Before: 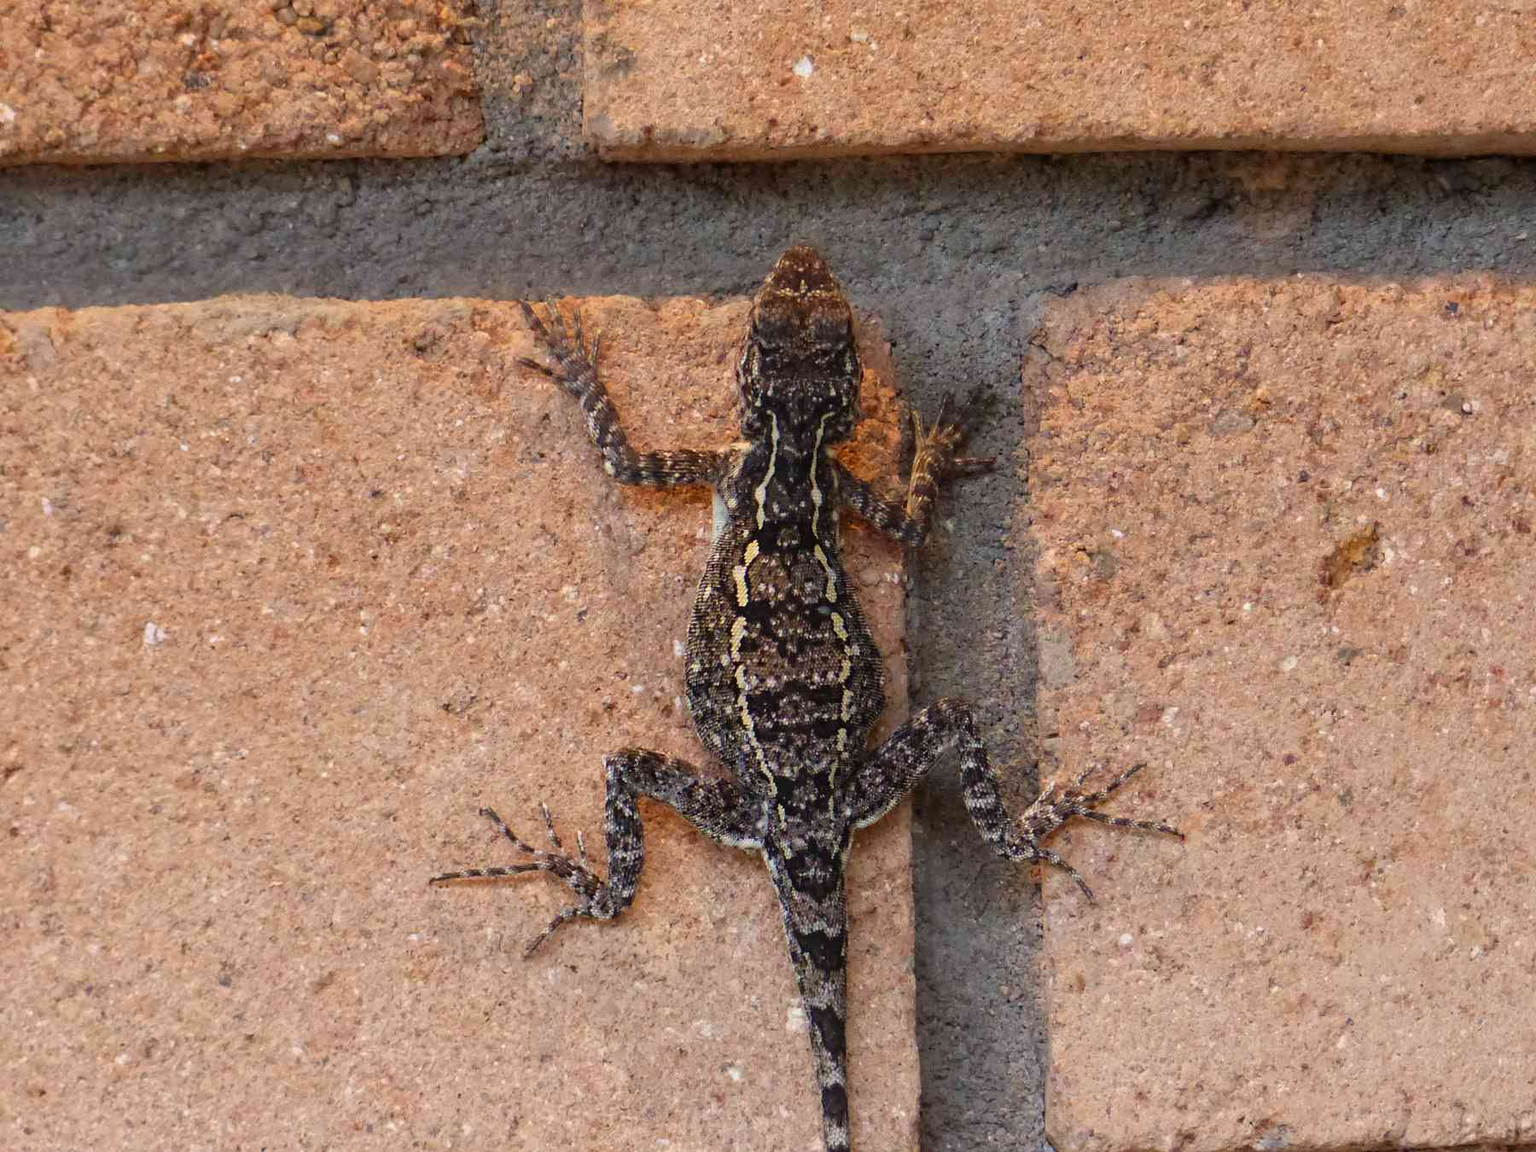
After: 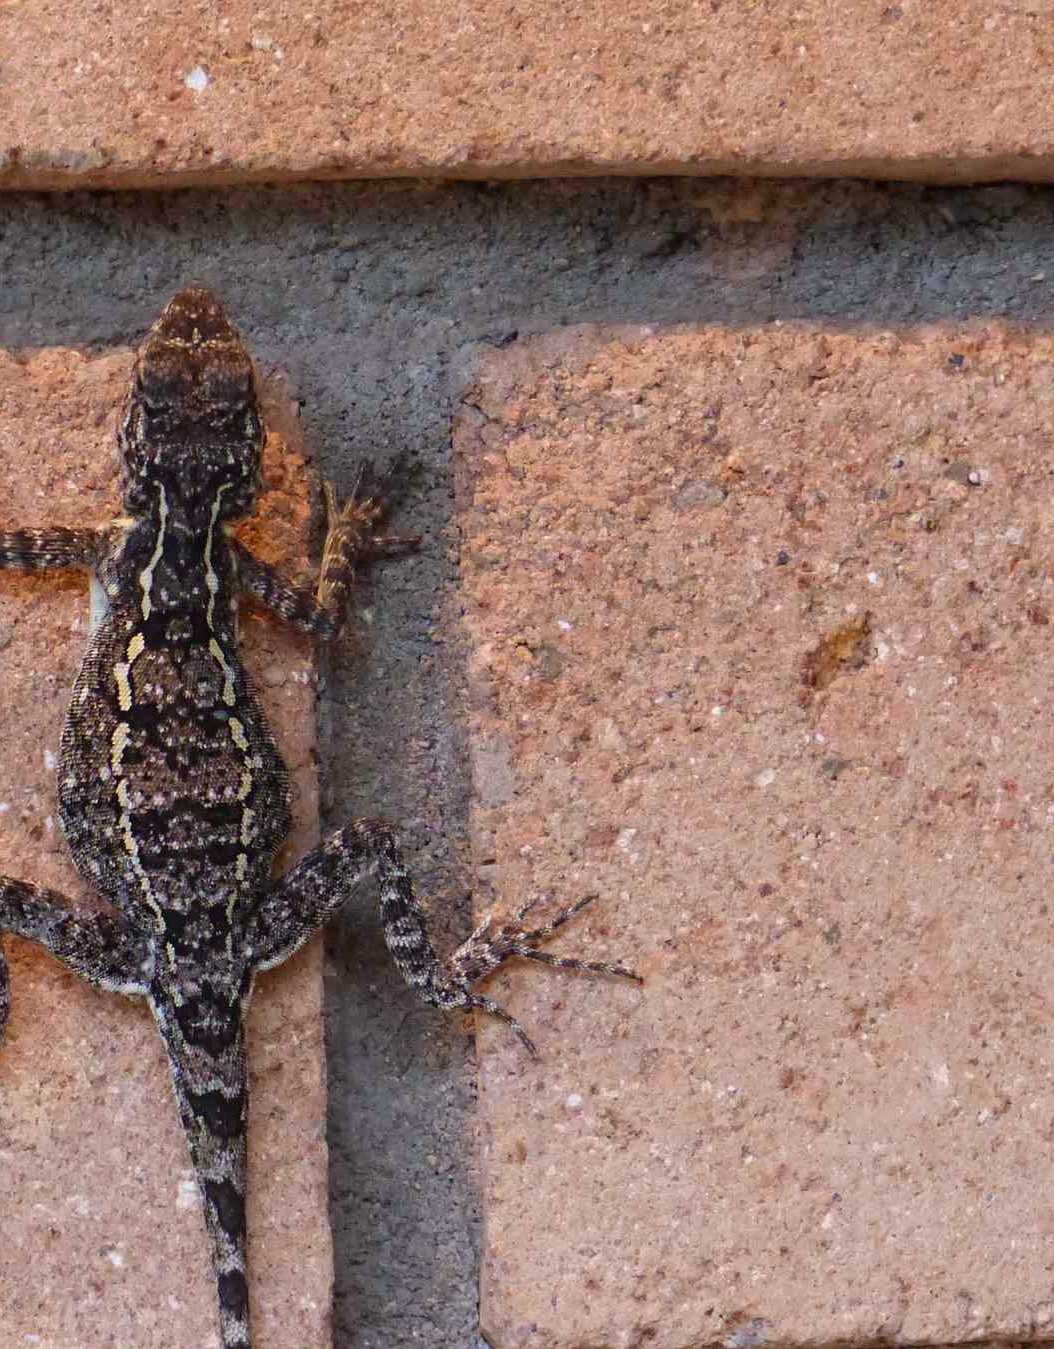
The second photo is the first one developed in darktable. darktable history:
color calibration: illuminant as shot in camera, x 0.358, y 0.373, temperature 4628.91 K
crop: left 41.402%
